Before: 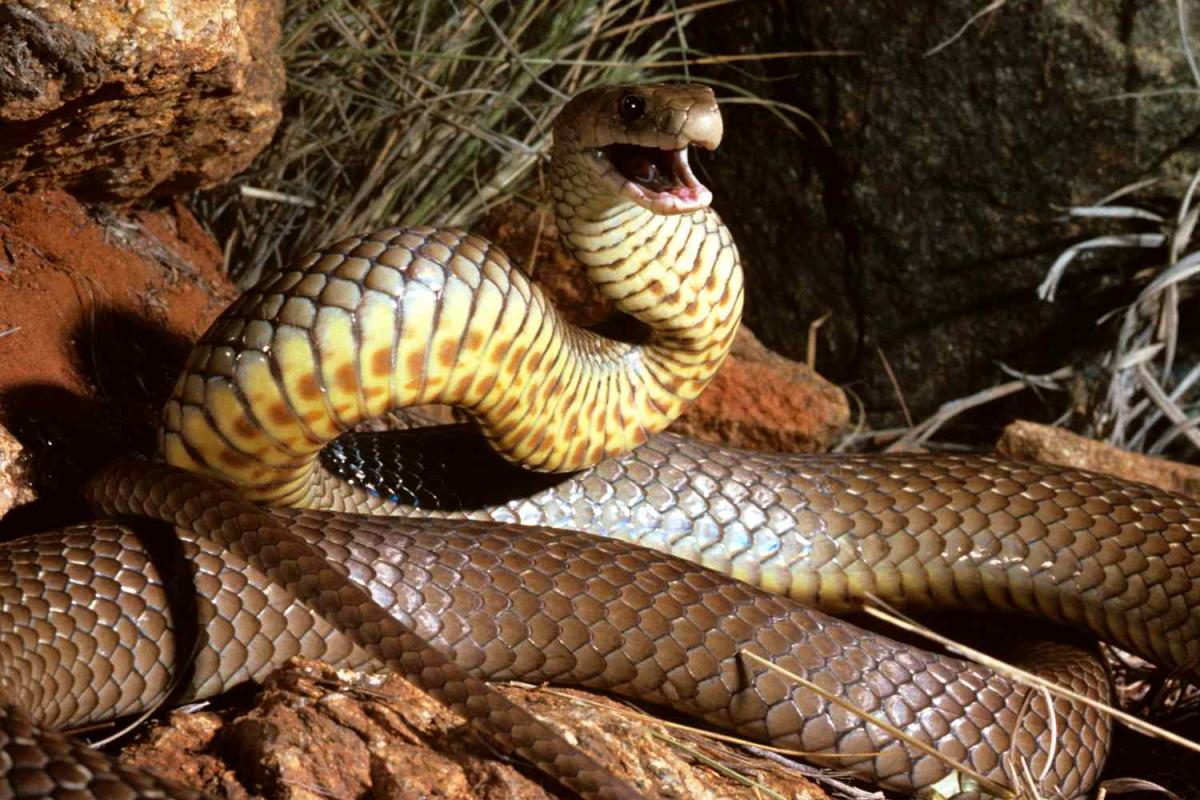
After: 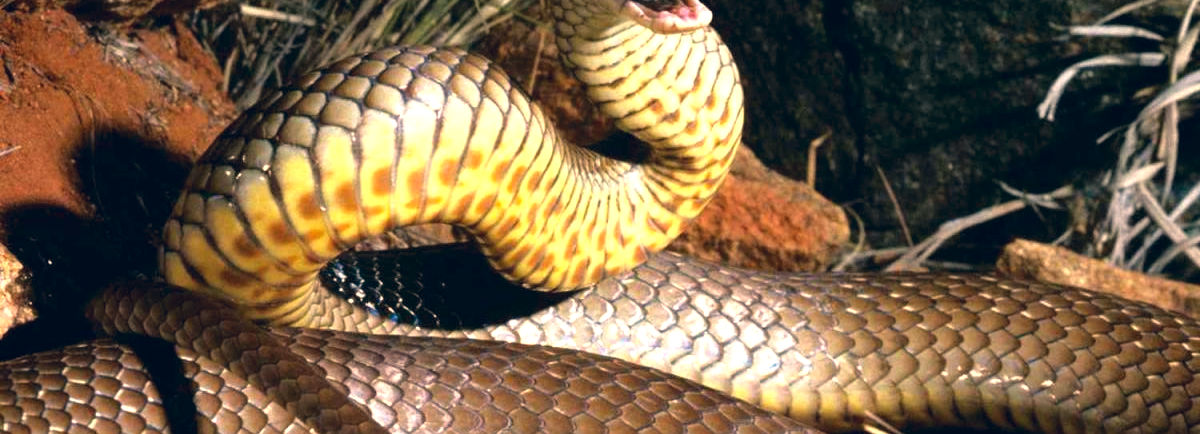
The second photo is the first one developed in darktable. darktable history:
exposure: black level correction 0, exposure 0.499 EV, compensate exposure bias true, compensate highlight preservation false
levels: mode automatic
color correction: highlights a* 10.3, highlights b* 14.62, shadows a* -9.92, shadows b* -14.98
crop and rotate: top 22.722%, bottom 22.964%
